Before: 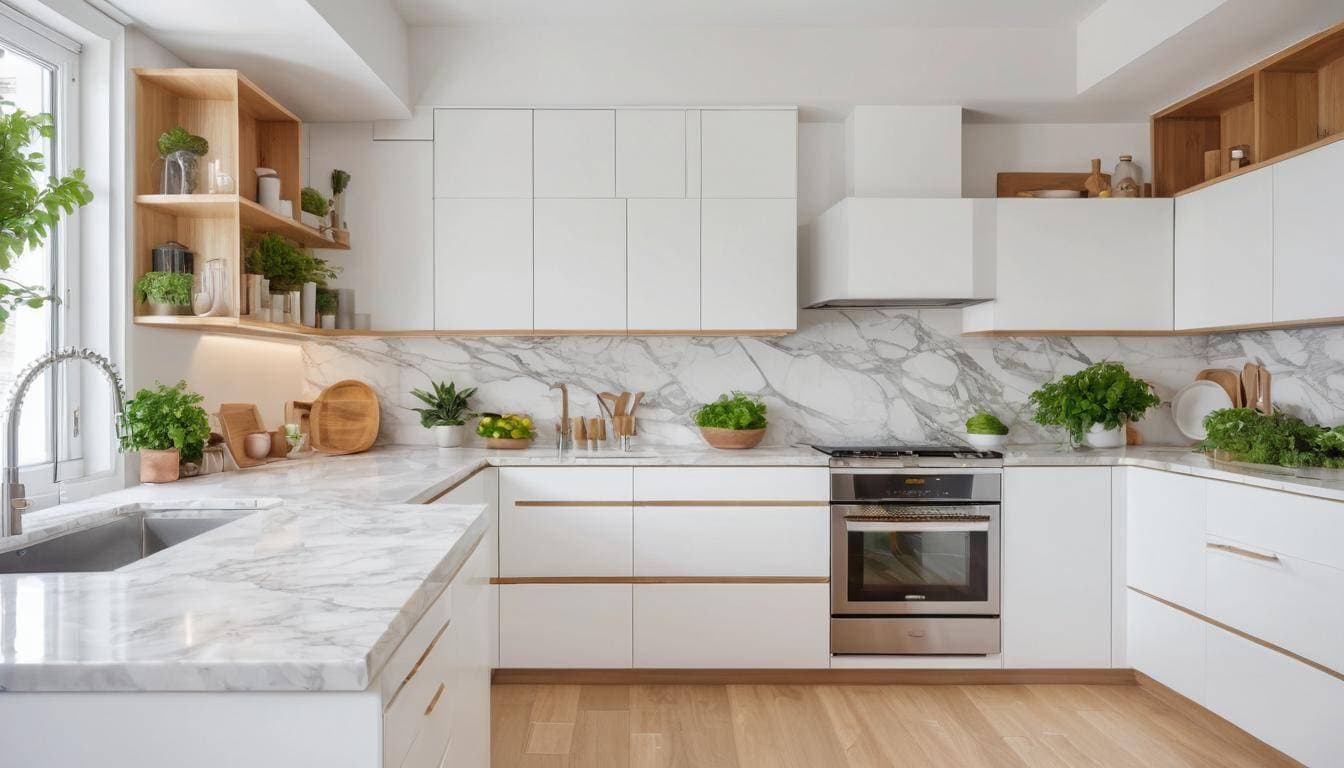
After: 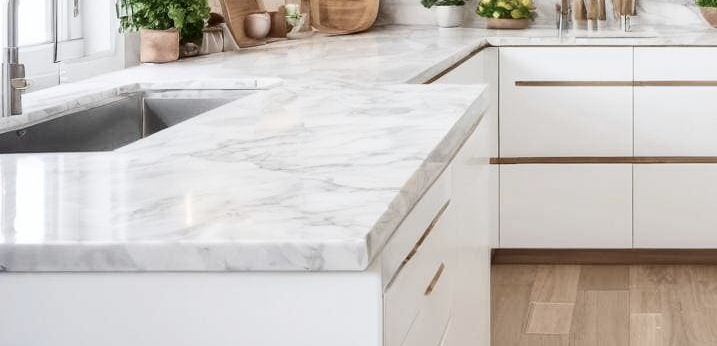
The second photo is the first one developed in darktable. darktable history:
crop and rotate: top 54.778%, right 46.61%, bottom 0.159%
contrast brightness saturation: contrast 0.25, saturation -0.31
